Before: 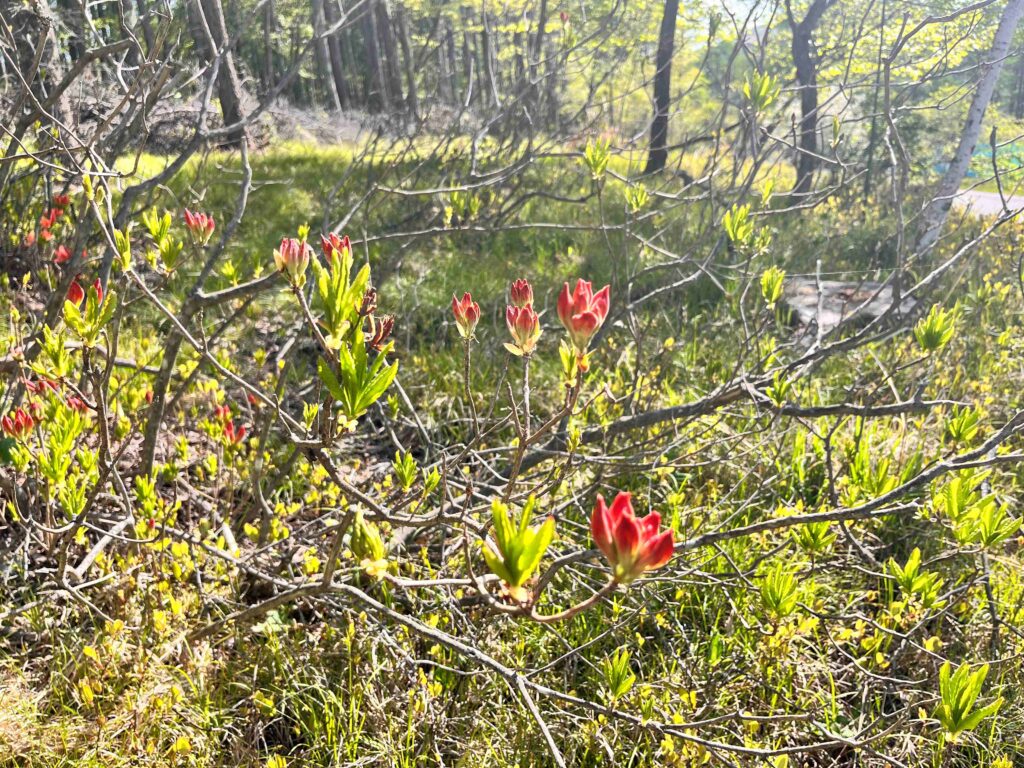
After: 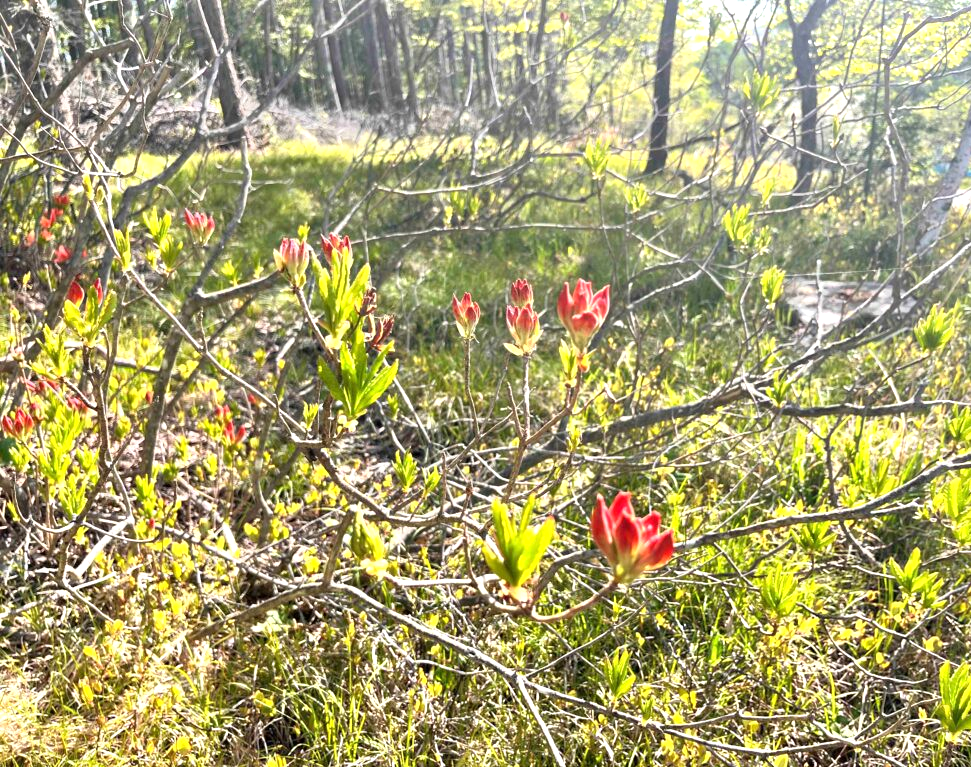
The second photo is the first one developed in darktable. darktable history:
crop and rotate: right 5.167%
exposure: black level correction 0.001, exposure 0.5 EV, compensate exposure bias true, compensate highlight preservation false
